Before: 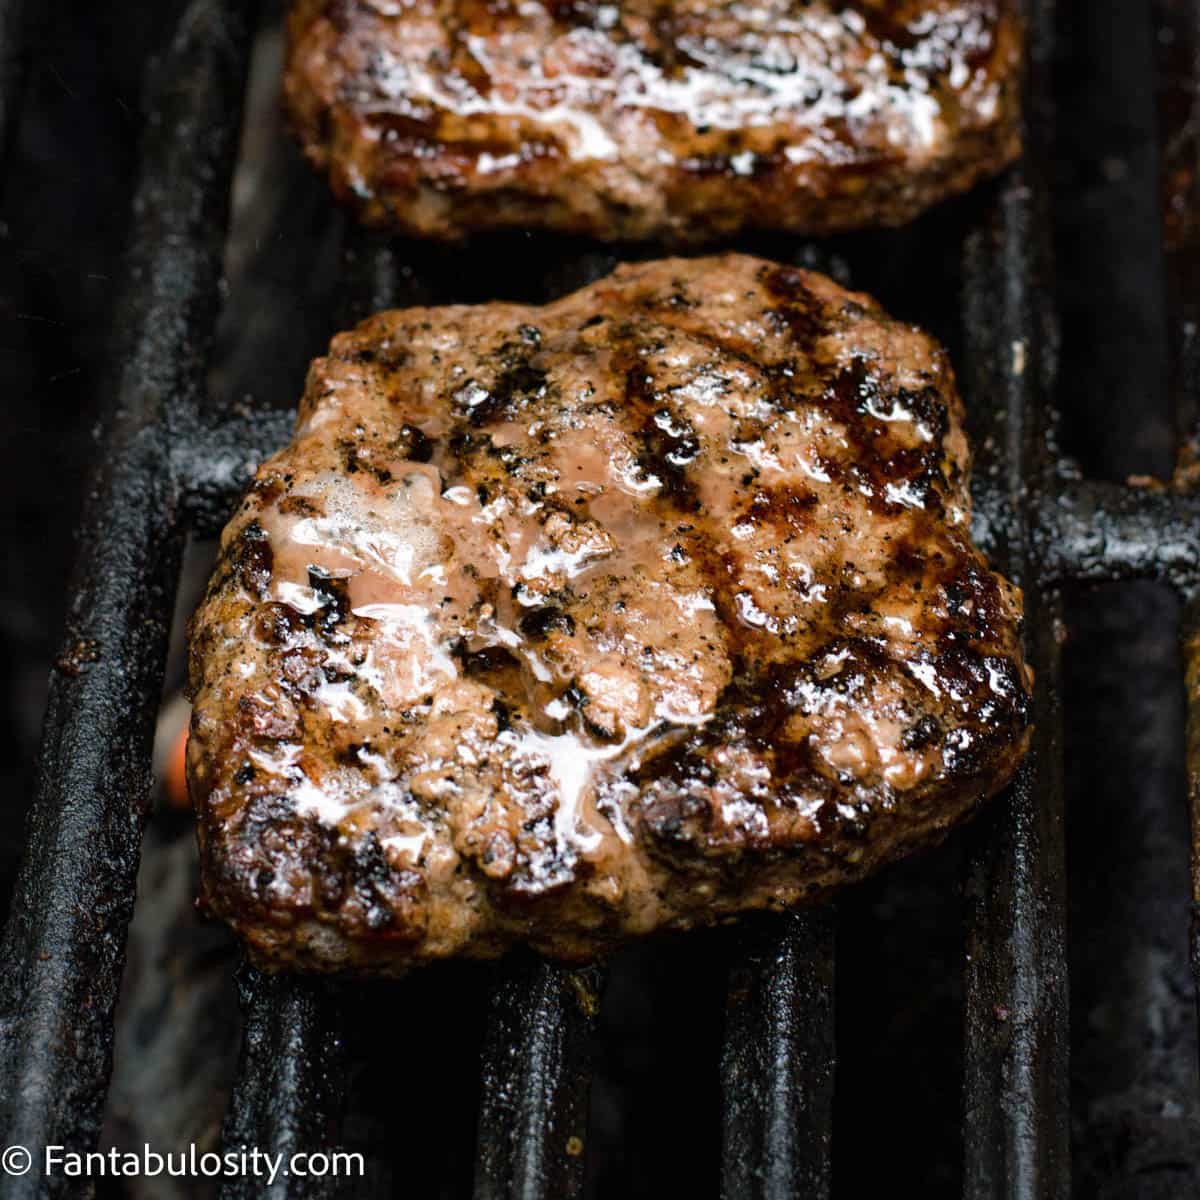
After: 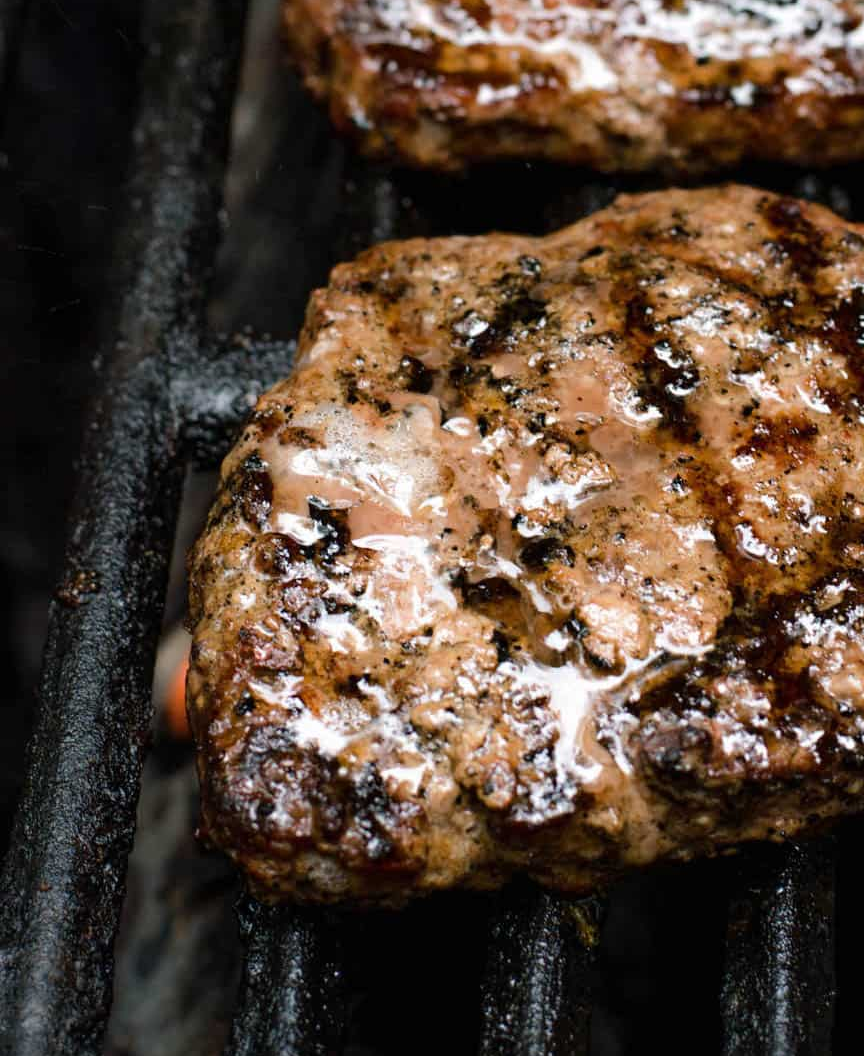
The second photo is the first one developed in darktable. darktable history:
crop: top 5.803%, right 27.864%, bottom 5.804%
